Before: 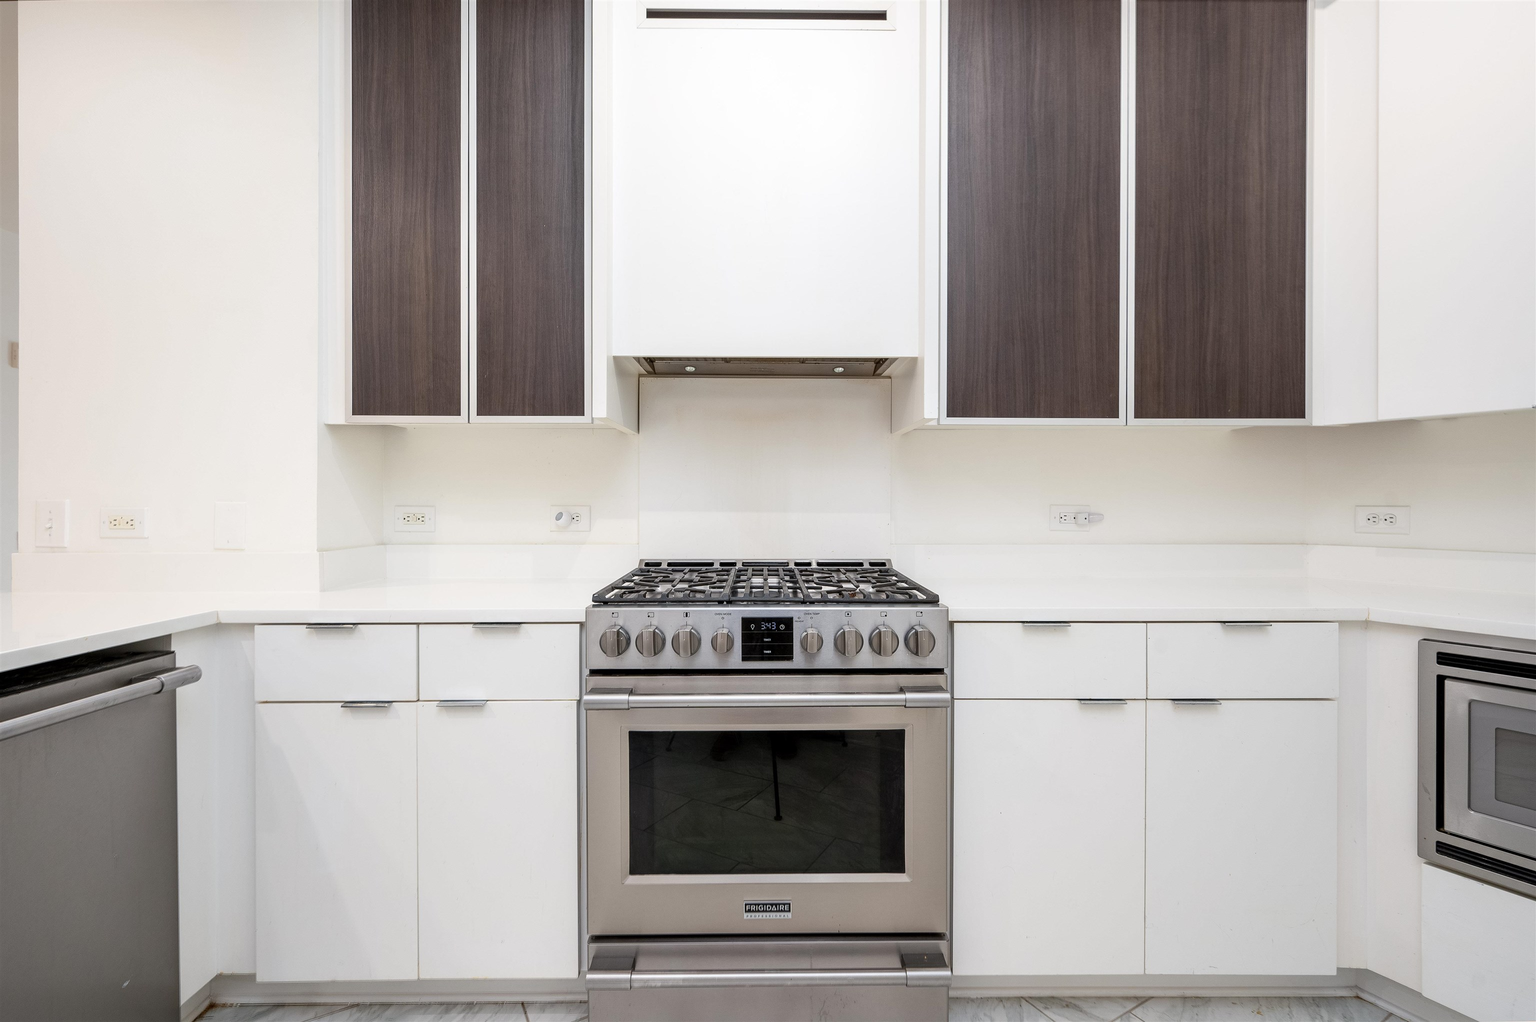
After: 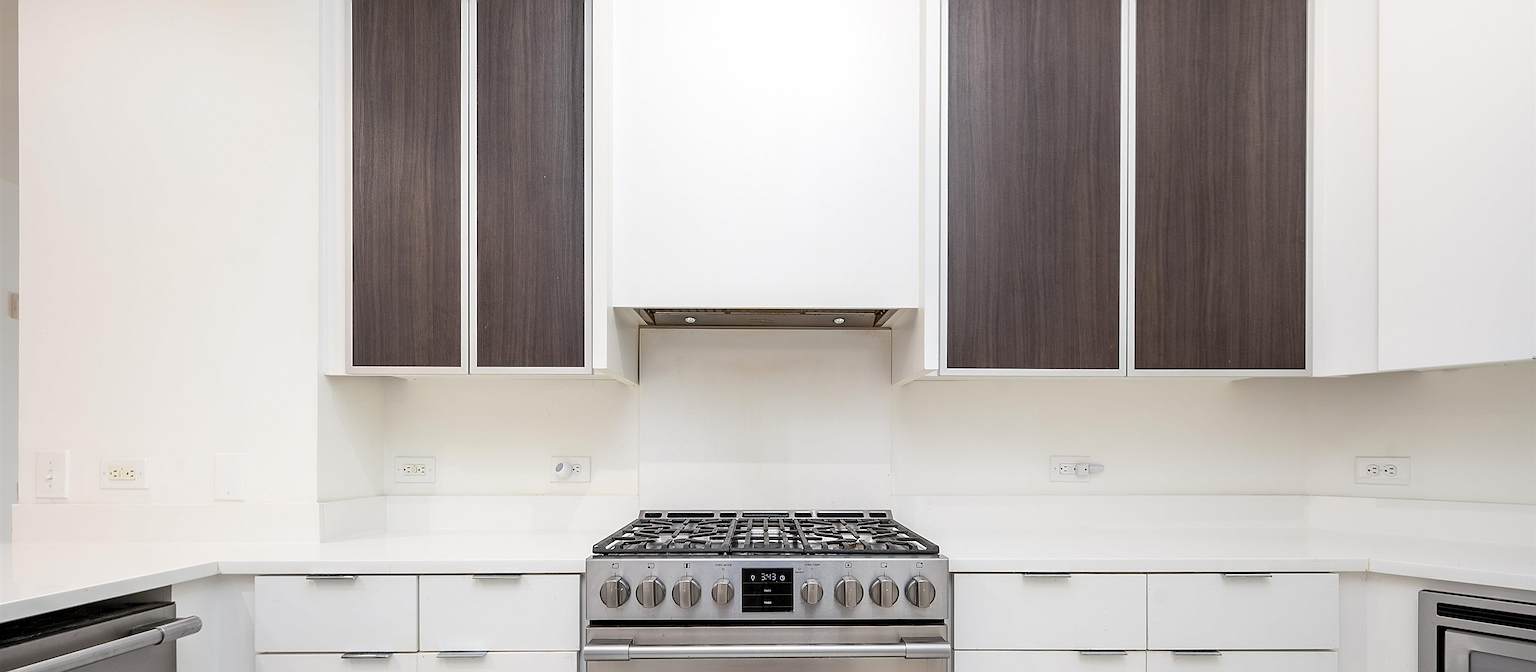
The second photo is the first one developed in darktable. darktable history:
sharpen: on, module defaults
crop and rotate: top 4.814%, bottom 29.386%
tone equalizer: smoothing diameter 2.12%, edges refinement/feathering 21.87, mask exposure compensation -1.57 EV, filter diffusion 5
